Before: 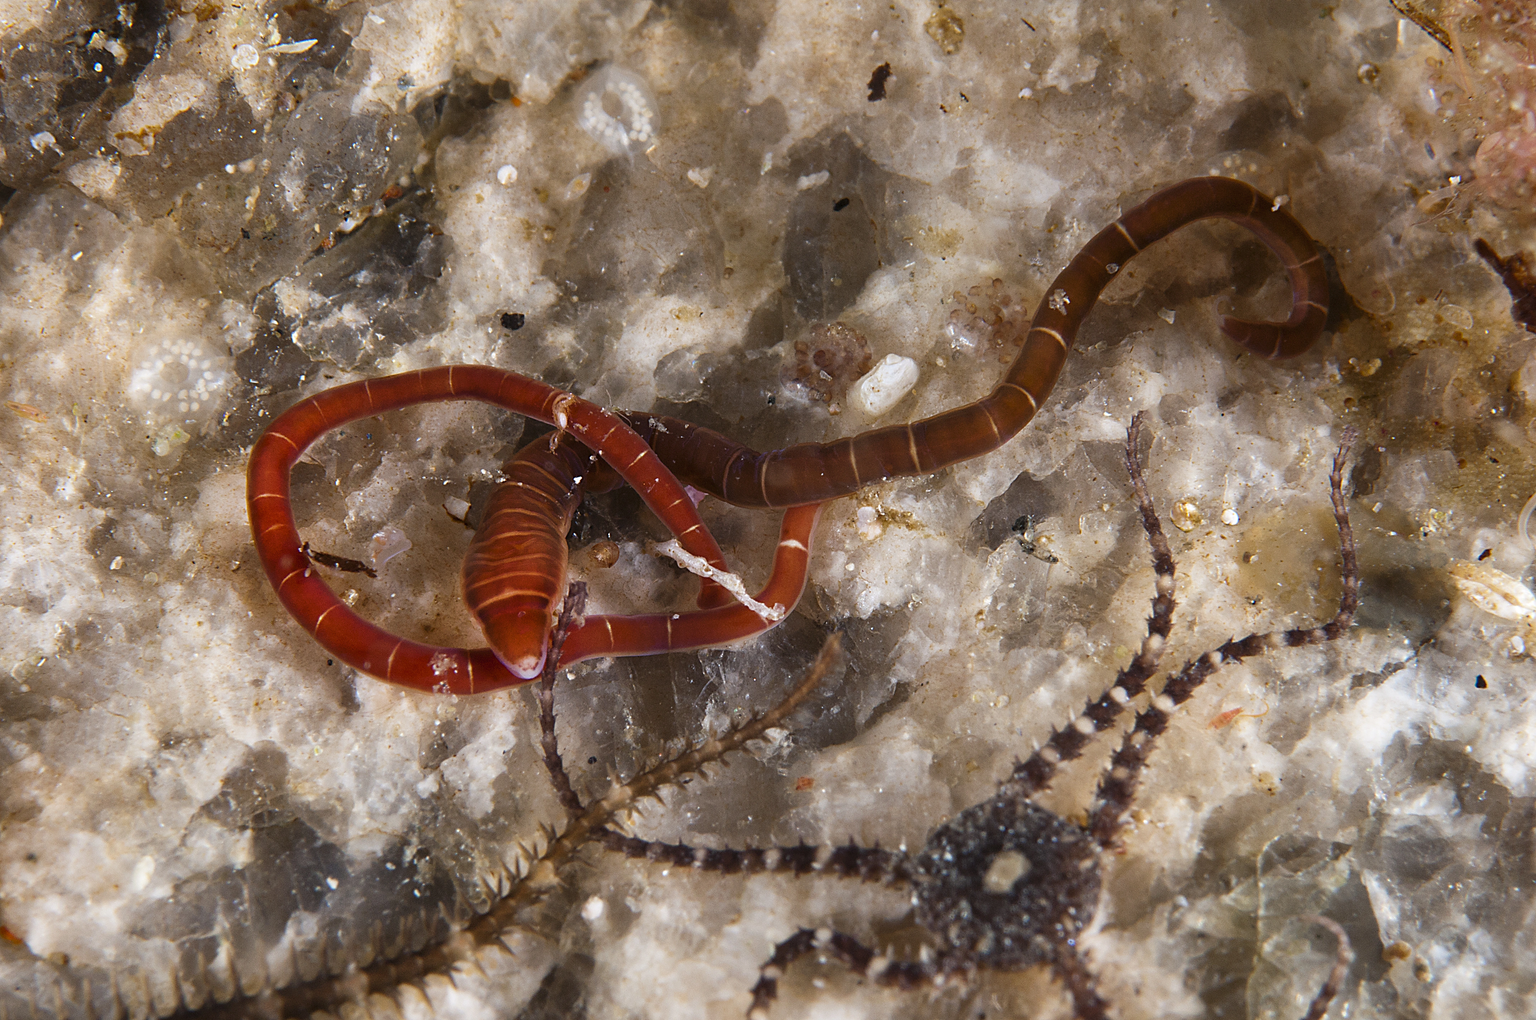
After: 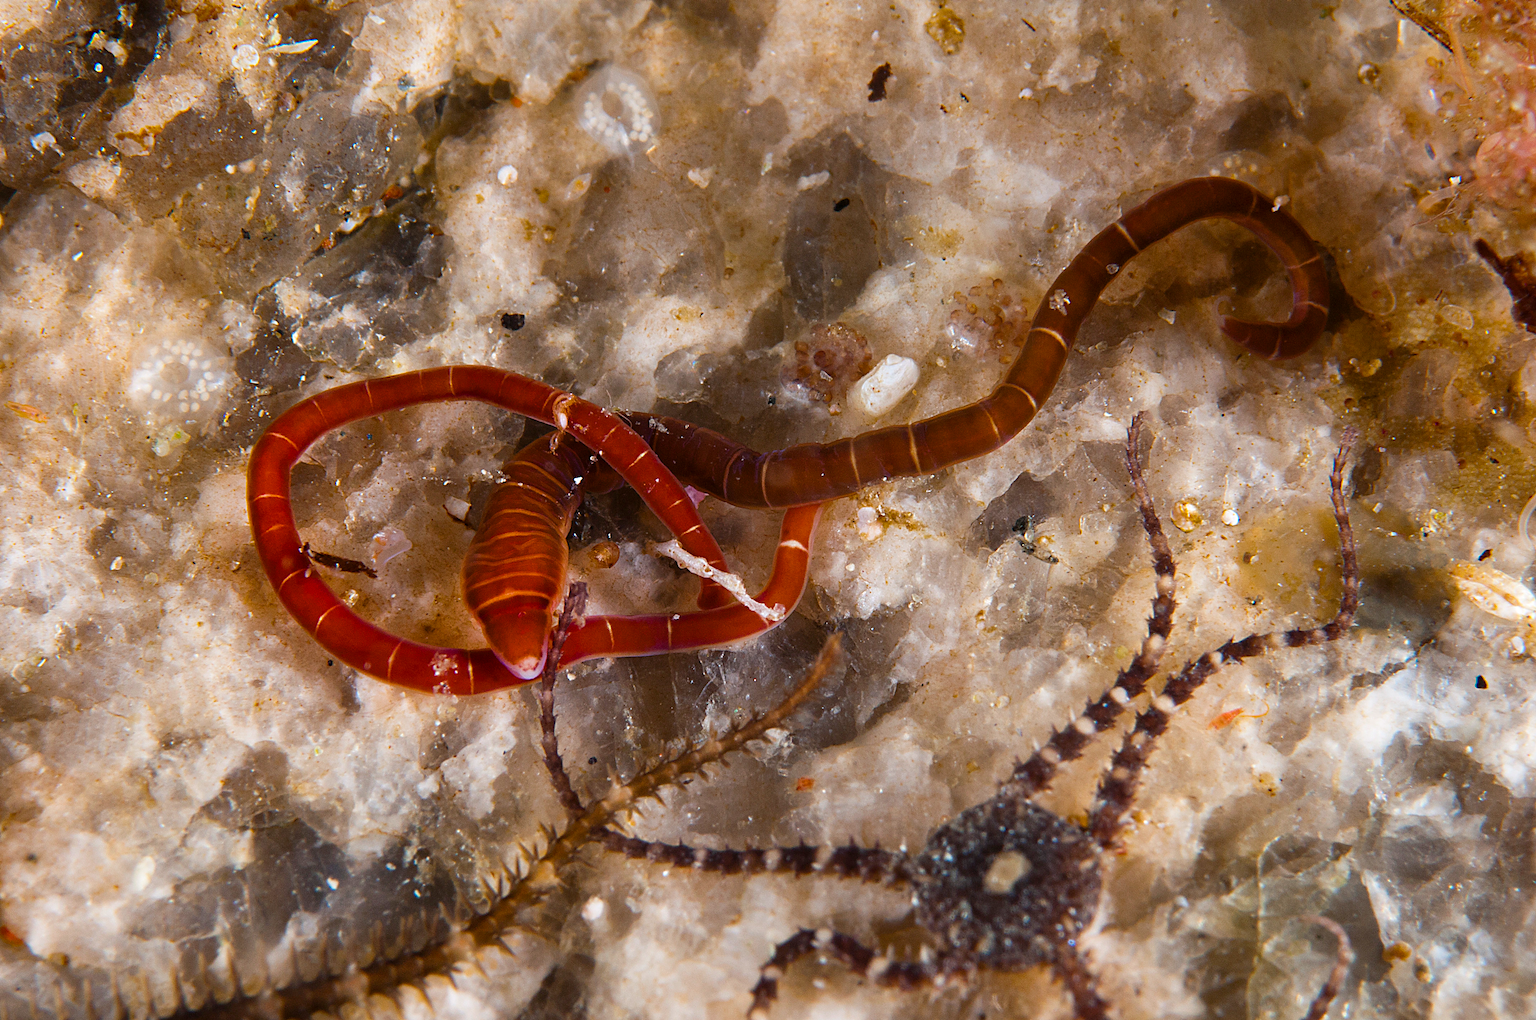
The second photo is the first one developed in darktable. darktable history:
color balance rgb: perceptual saturation grading › global saturation 30.138%
exposure: compensate highlight preservation false
